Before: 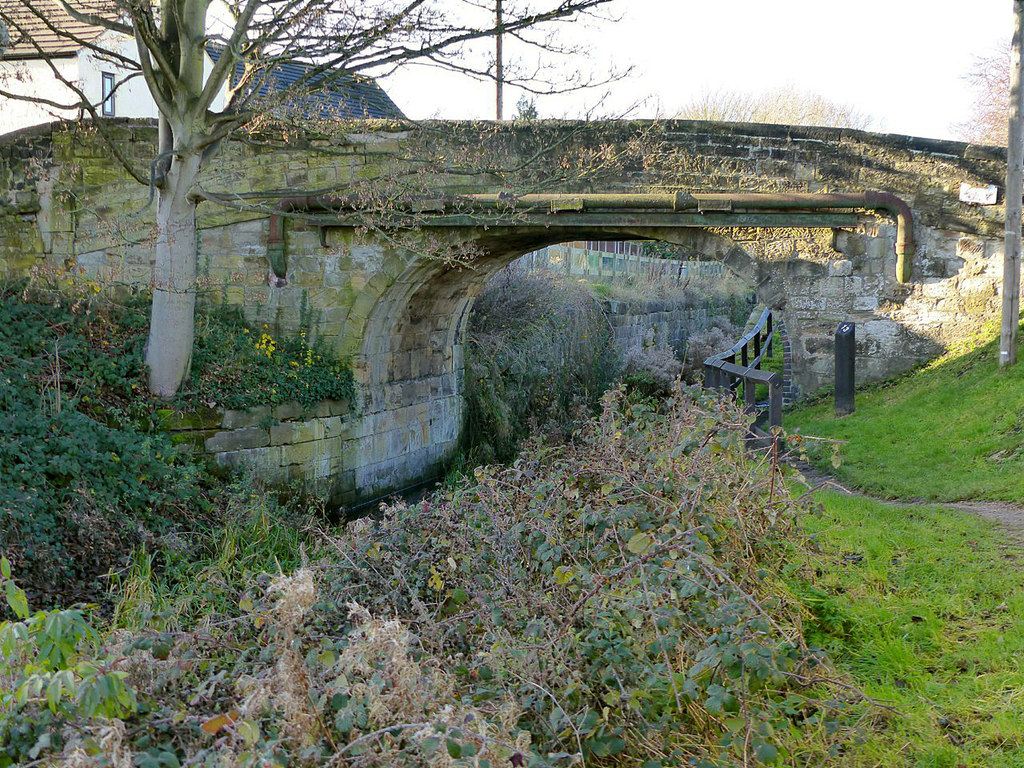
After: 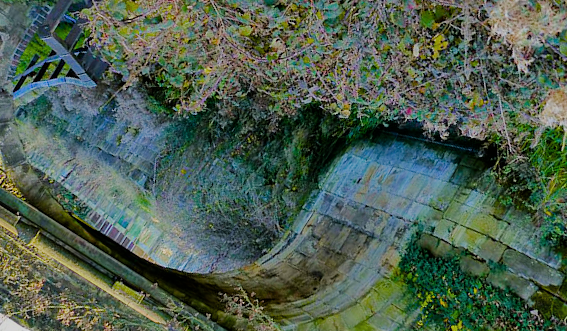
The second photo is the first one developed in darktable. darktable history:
color balance rgb: shadows lift › chroma 1.319%, shadows lift › hue 259.34°, linear chroma grading › shadows 10.293%, linear chroma grading › highlights 10.582%, linear chroma grading › global chroma 14.813%, linear chroma grading › mid-tones 14.591%, perceptual saturation grading › global saturation 0.434%, perceptual saturation grading › highlights -17.442%, perceptual saturation grading › mid-tones 33.584%, perceptual saturation grading › shadows 50.487%
crop and rotate: angle 147.78°, left 9.092%, top 15.577%, right 4.589%, bottom 17.186%
filmic rgb: black relative exposure -7.65 EV, white relative exposure 4.56 EV, threshold 2.97 EV, hardness 3.61, color science v6 (2022), enable highlight reconstruction true
shadows and highlights: soften with gaussian
